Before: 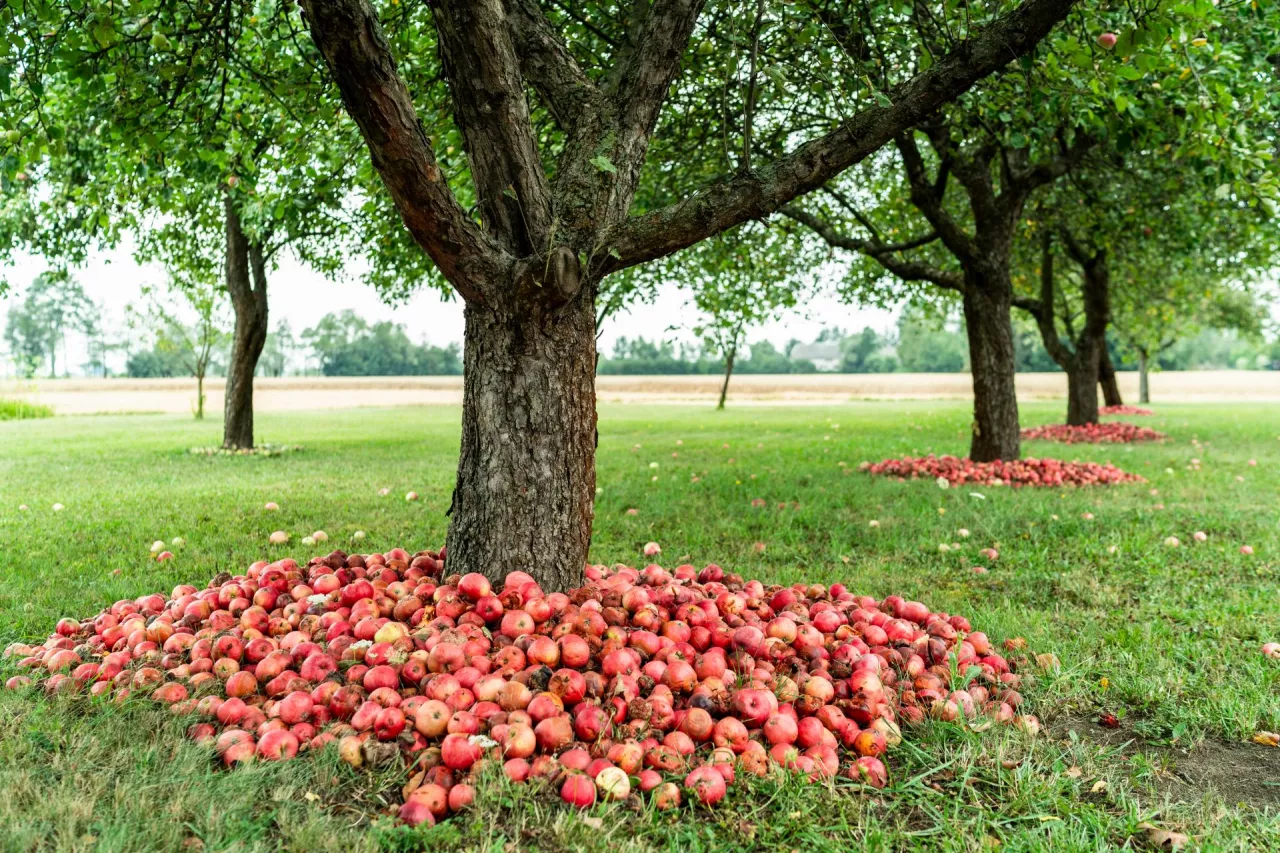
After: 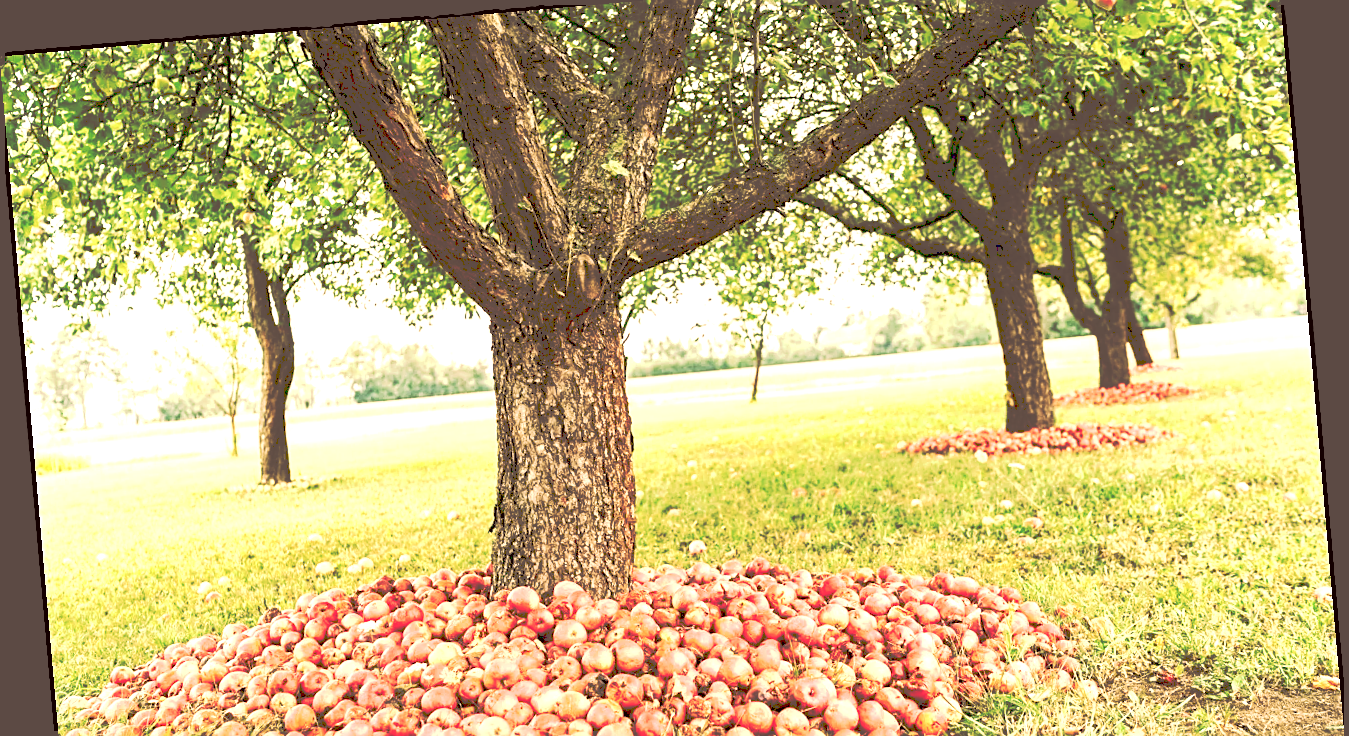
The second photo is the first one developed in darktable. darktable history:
exposure: black level correction 0, exposure 1.2 EV, compensate exposure bias true, compensate highlight preservation false
sharpen: on, module defaults
crop: top 5.667%, bottom 17.637%
tone curve: curves: ch0 [(0, 0) (0.003, 0.331) (0.011, 0.333) (0.025, 0.333) (0.044, 0.334) (0.069, 0.335) (0.1, 0.338) (0.136, 0.342) (0.177, 0.347) (0.224, 0.352) (0.277, 0.359) (0.335, 0.39) (0.399, 0.434) (0.468, 0.509) (0.543, 0.615) (0.623, 0.731) (0.709, 0.814) (0.801, 0.88) (0.898, 0.921) (1, 1)], preserve colors none
color correction: highlights a* 10.21, highlights b* 9.79, shadows a* 8.61, shadows b* 7.88, saturation 0.8
rotate and perspective: rotation -4.98°, automatic cropping off
white balance: red 1.138, green 0.996, blue 0.812
